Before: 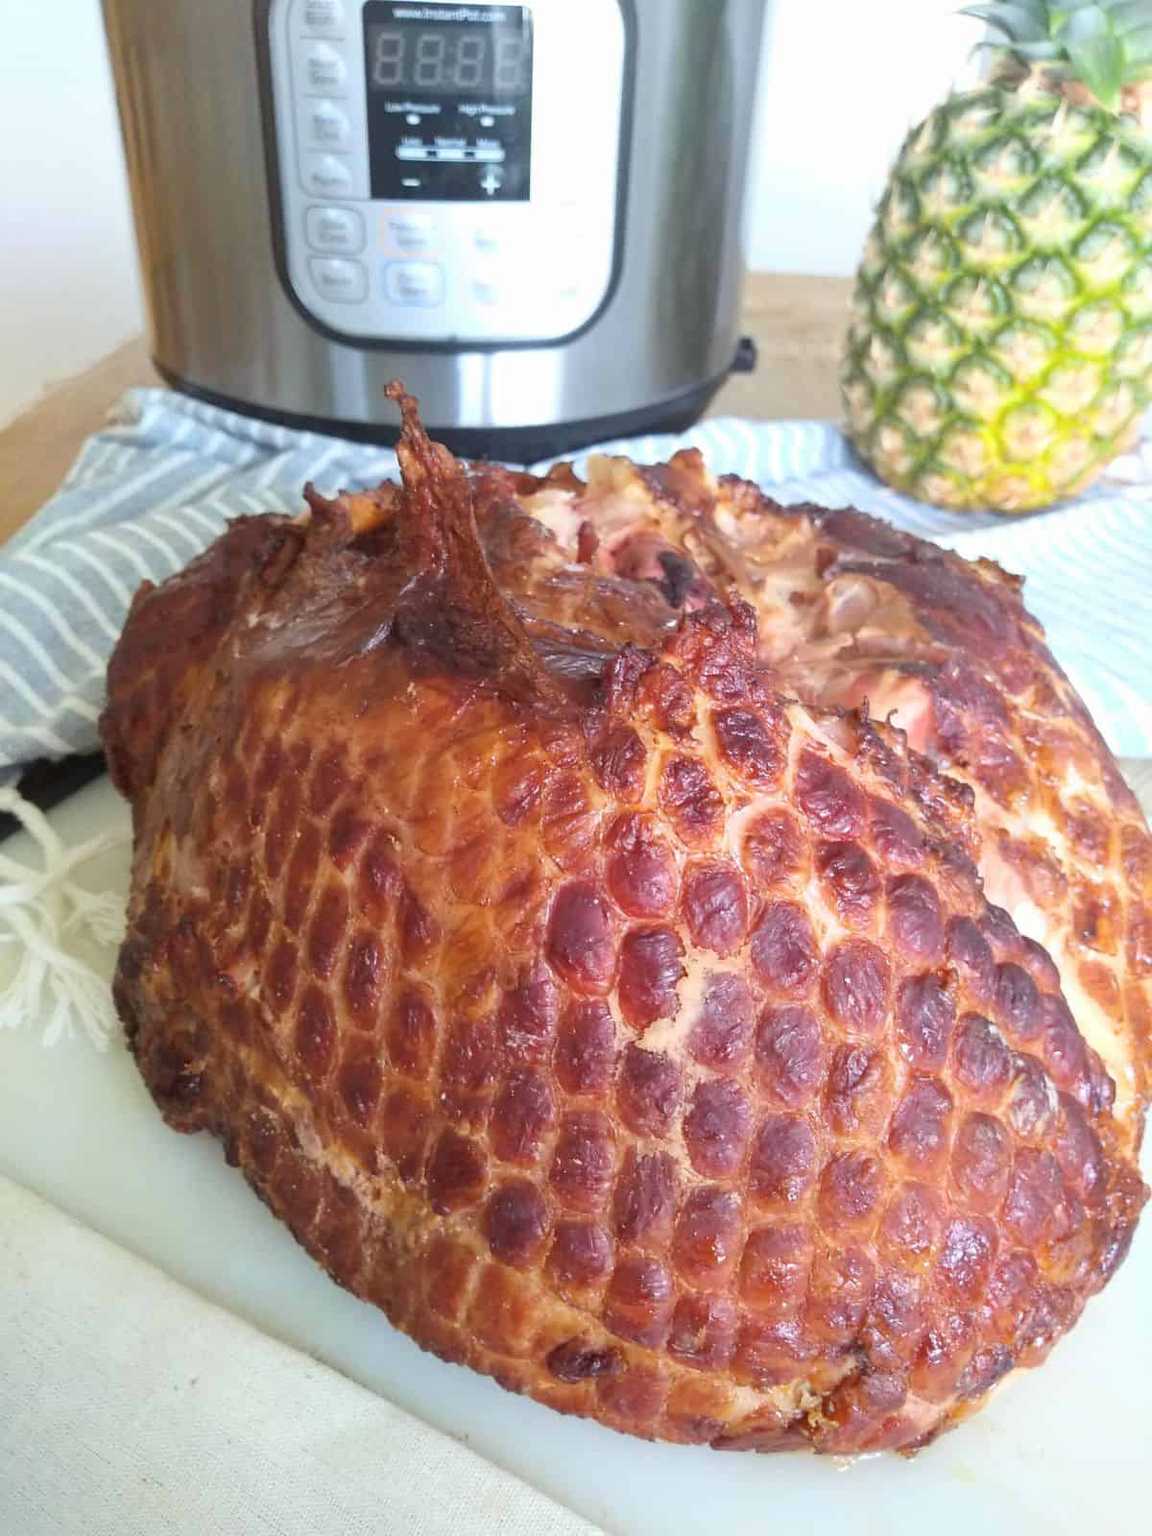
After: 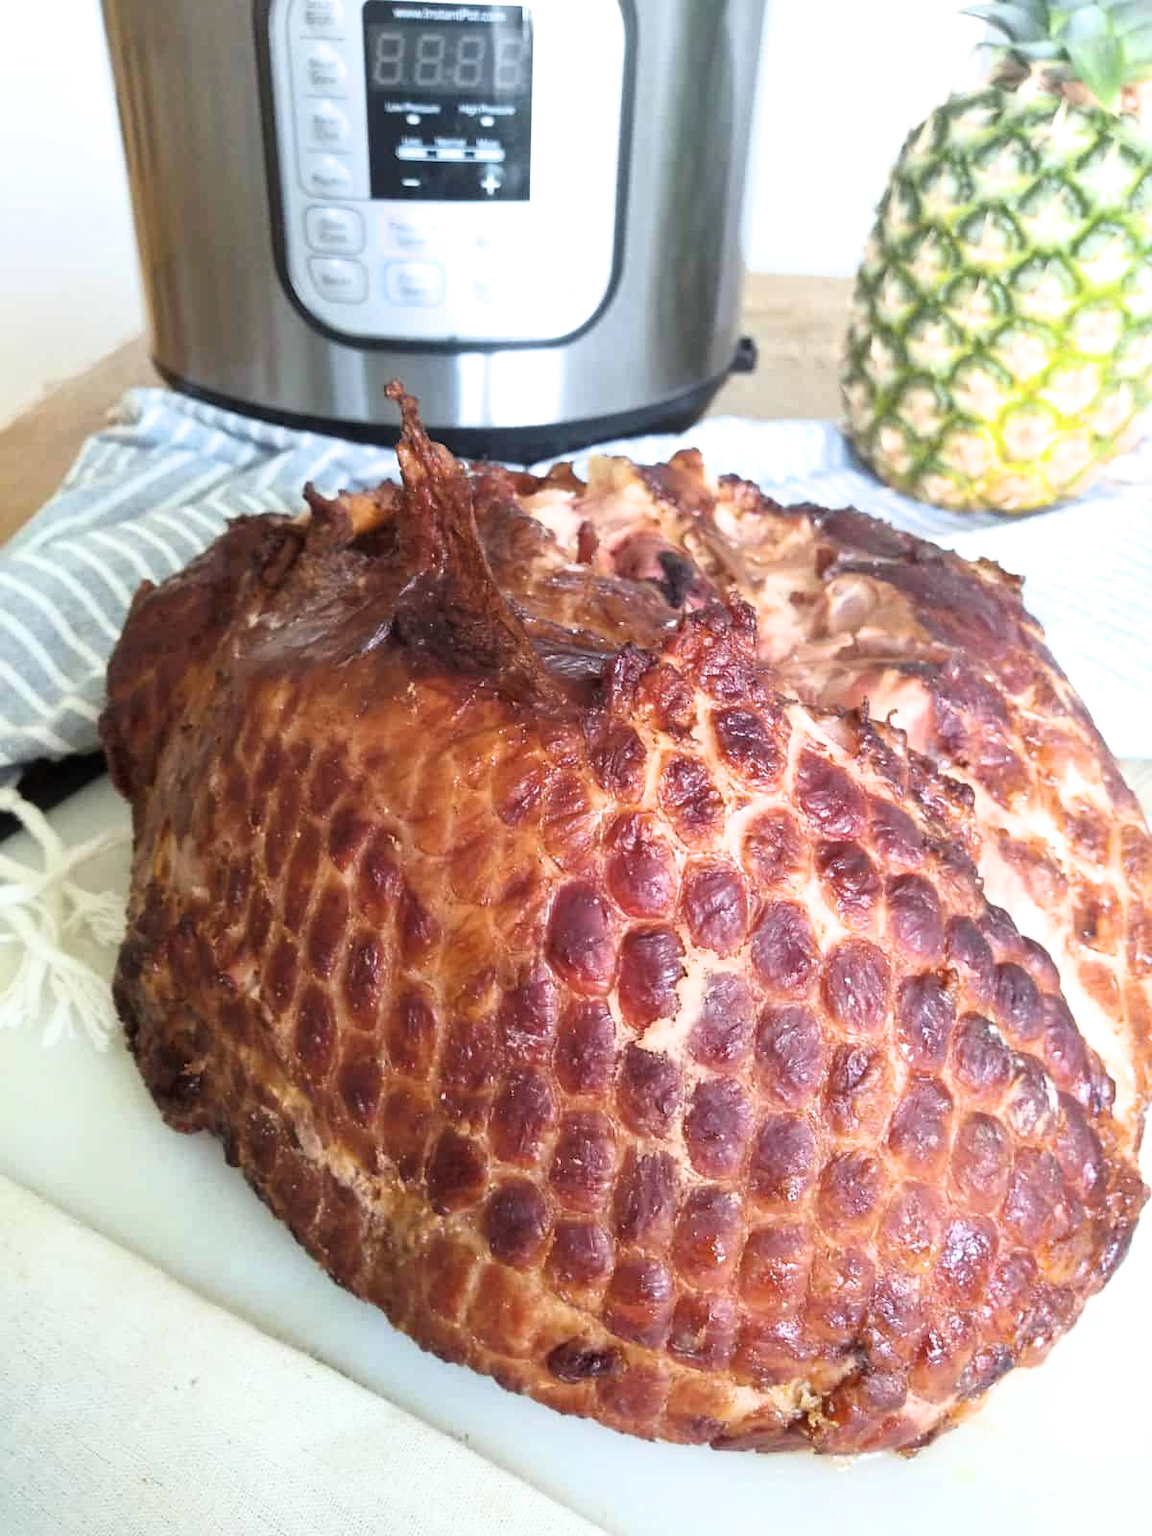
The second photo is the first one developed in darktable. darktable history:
filmic rgb: black relative exposure -9.12 EV, white relative exposure 2.31 EV, hardness 7.46
